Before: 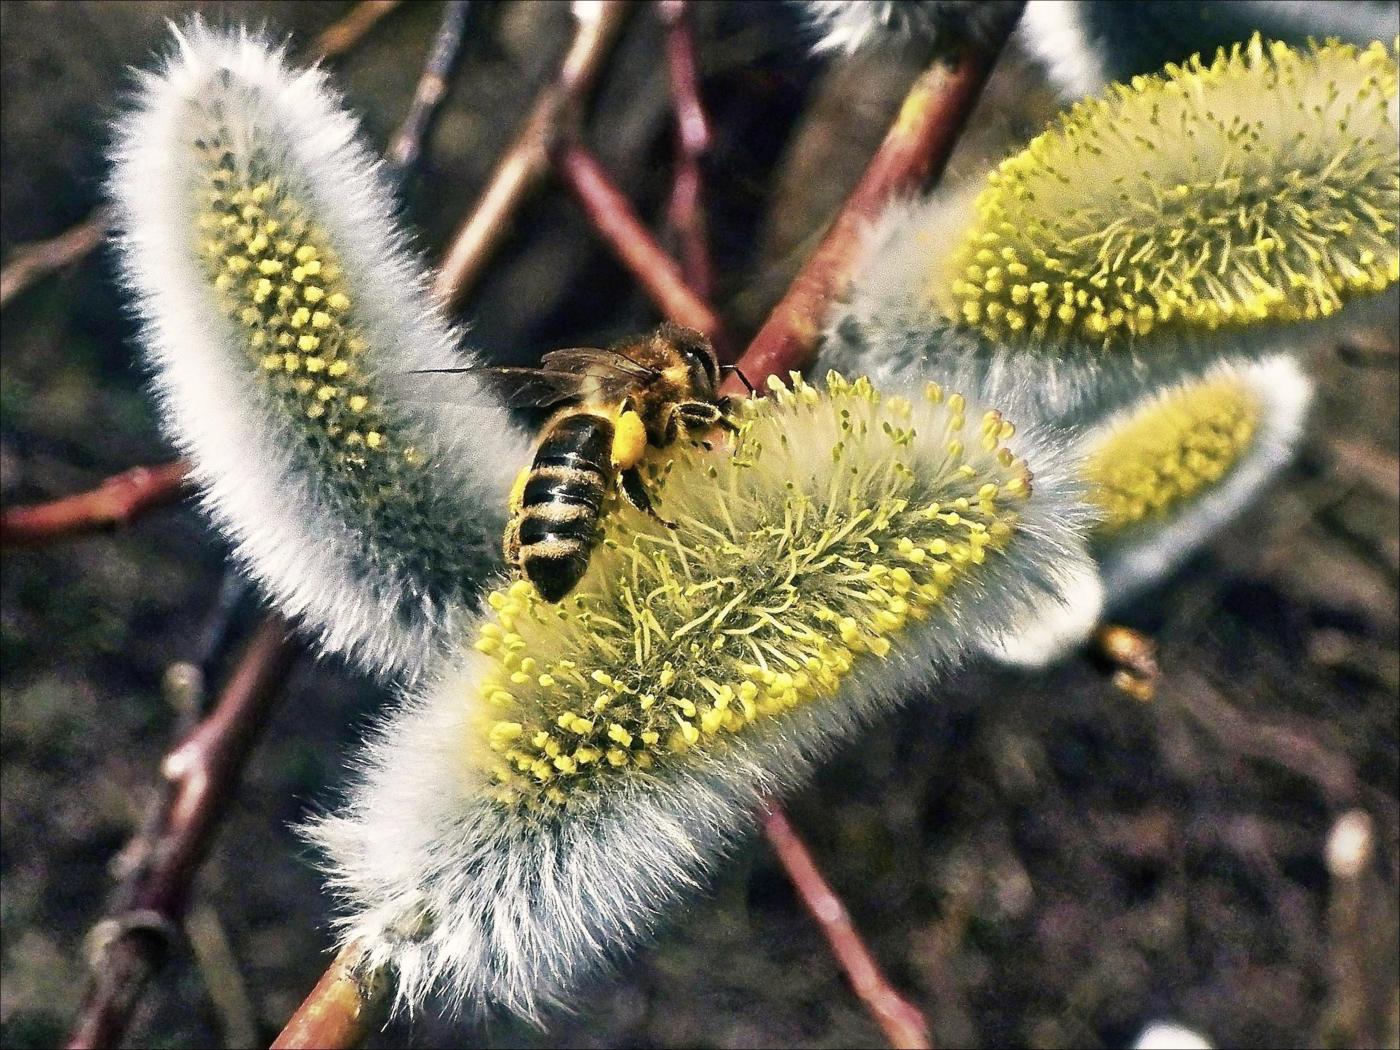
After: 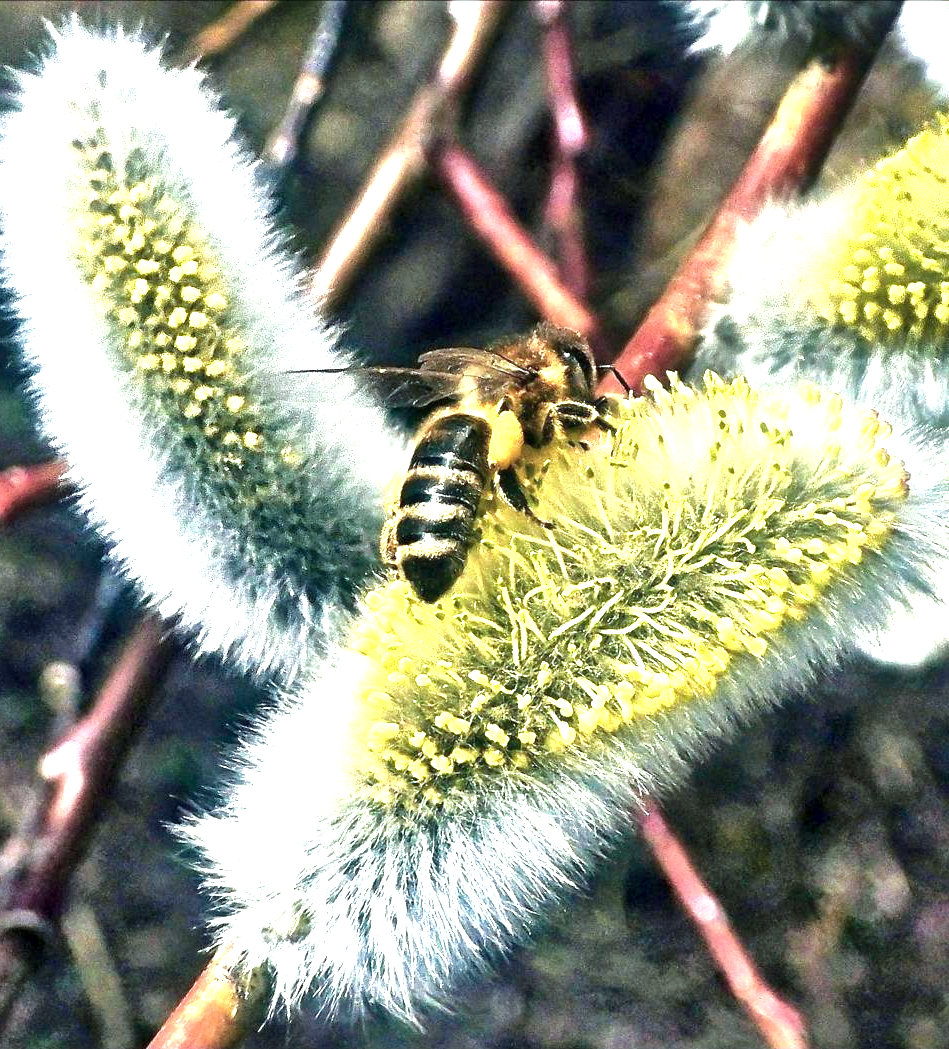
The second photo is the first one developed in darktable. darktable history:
color calibration: output R [0.999, 0.026, -0.11, 0], output G [-0.019, 1.037, -0.099, 0], output B [0.022, -0.023, 0.902, 0], illuminant Planckian (black body), adaptation linear Bradford (ICC v4), x 0.365, y 0.367, temperature 4408.73 K
local contrast: mode bilateral grid, contrast 21, coarseness 49, detail 148%, midtone range 0.2
crop and rotate: left 8.82%, right 23.389%
velvia: strength 6.36%
exposure: black level correction 0, exposure 1.2 EV, compensate highlight preservation false
